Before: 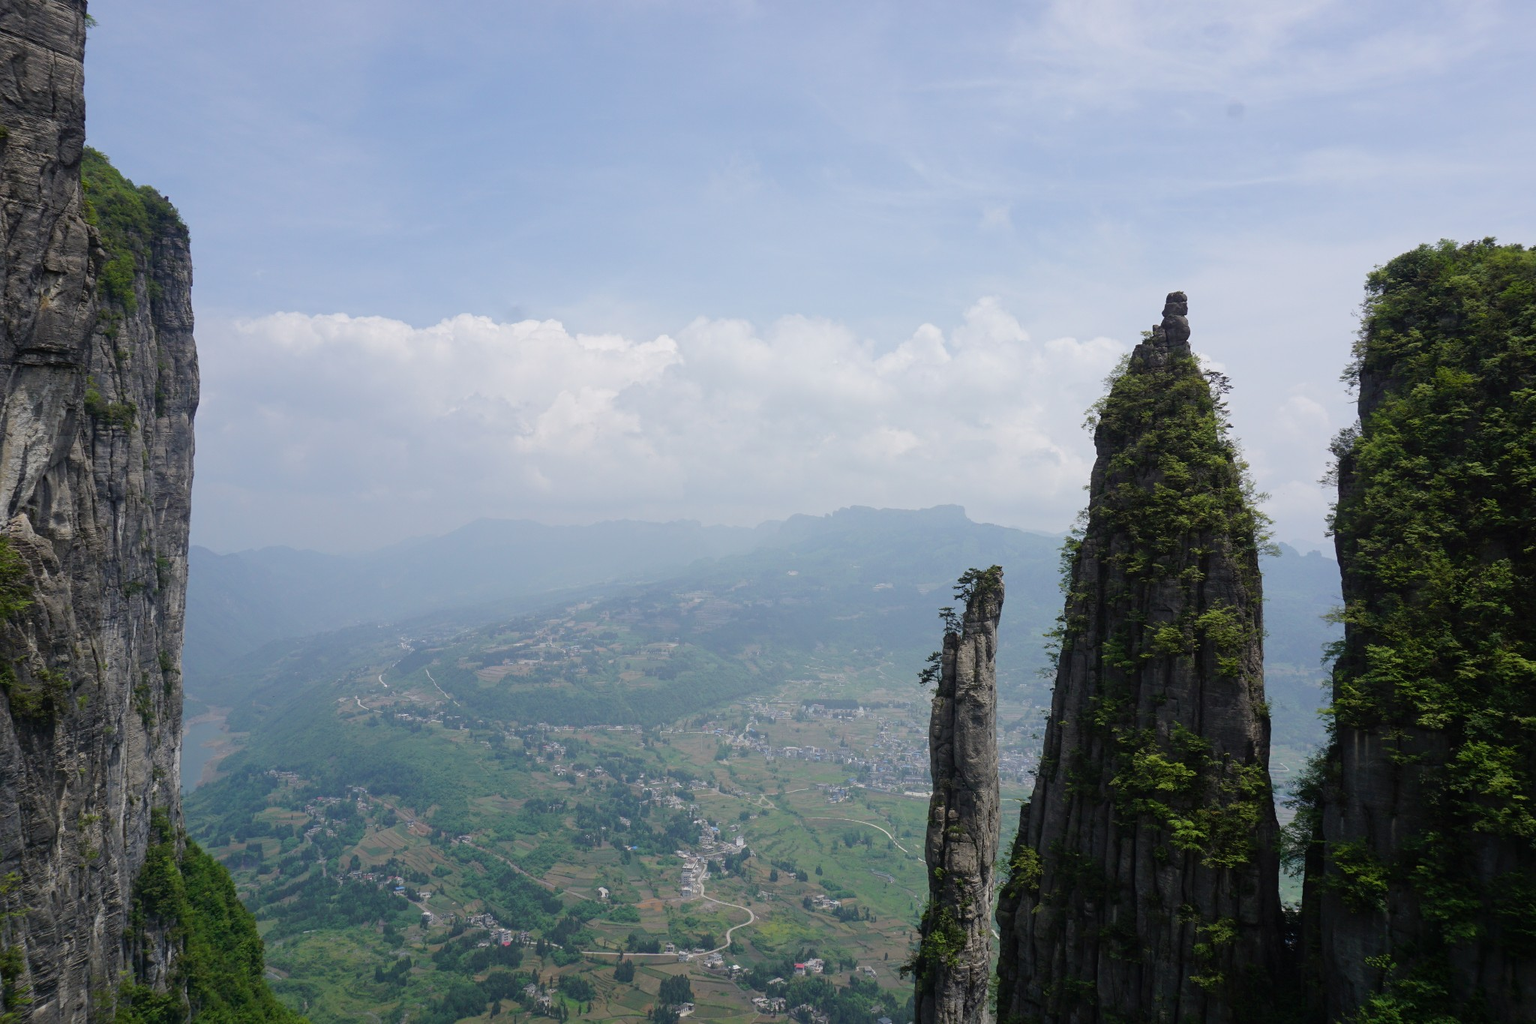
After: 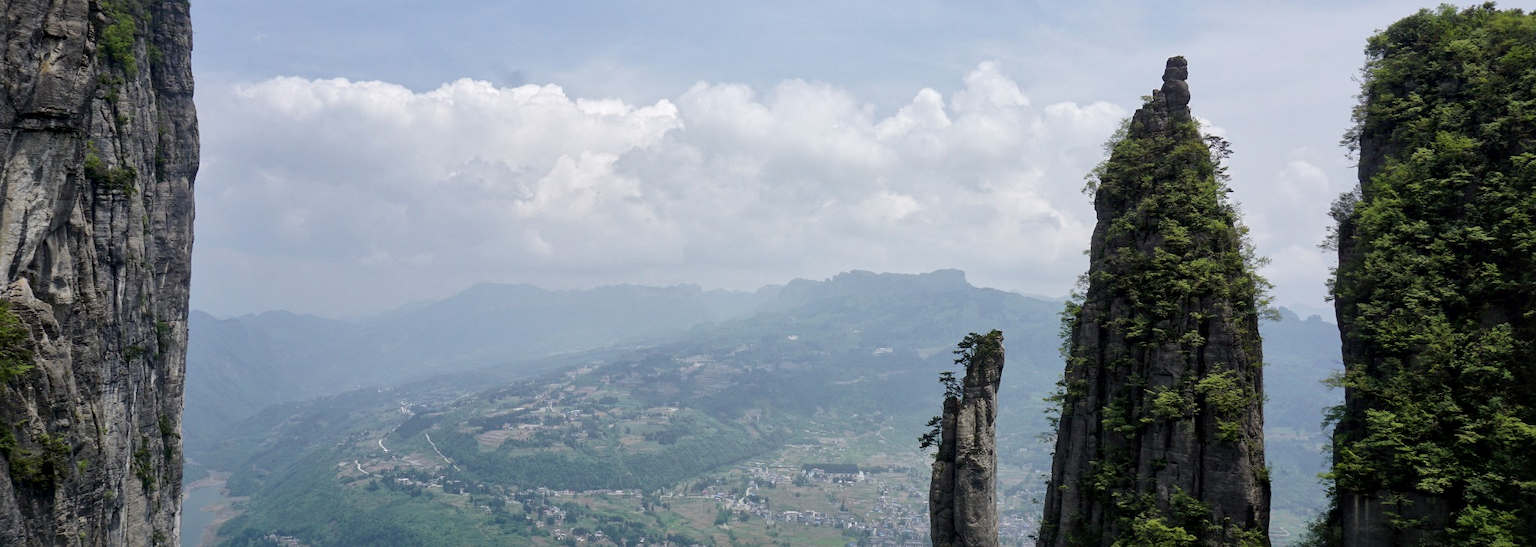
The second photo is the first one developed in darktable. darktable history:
local contrast: mode bilateral grid, contrast 20, coarseness 50, detail 171%, midtone range 0.2
crop and rotate: top 23.043%, bottom 23.437%
